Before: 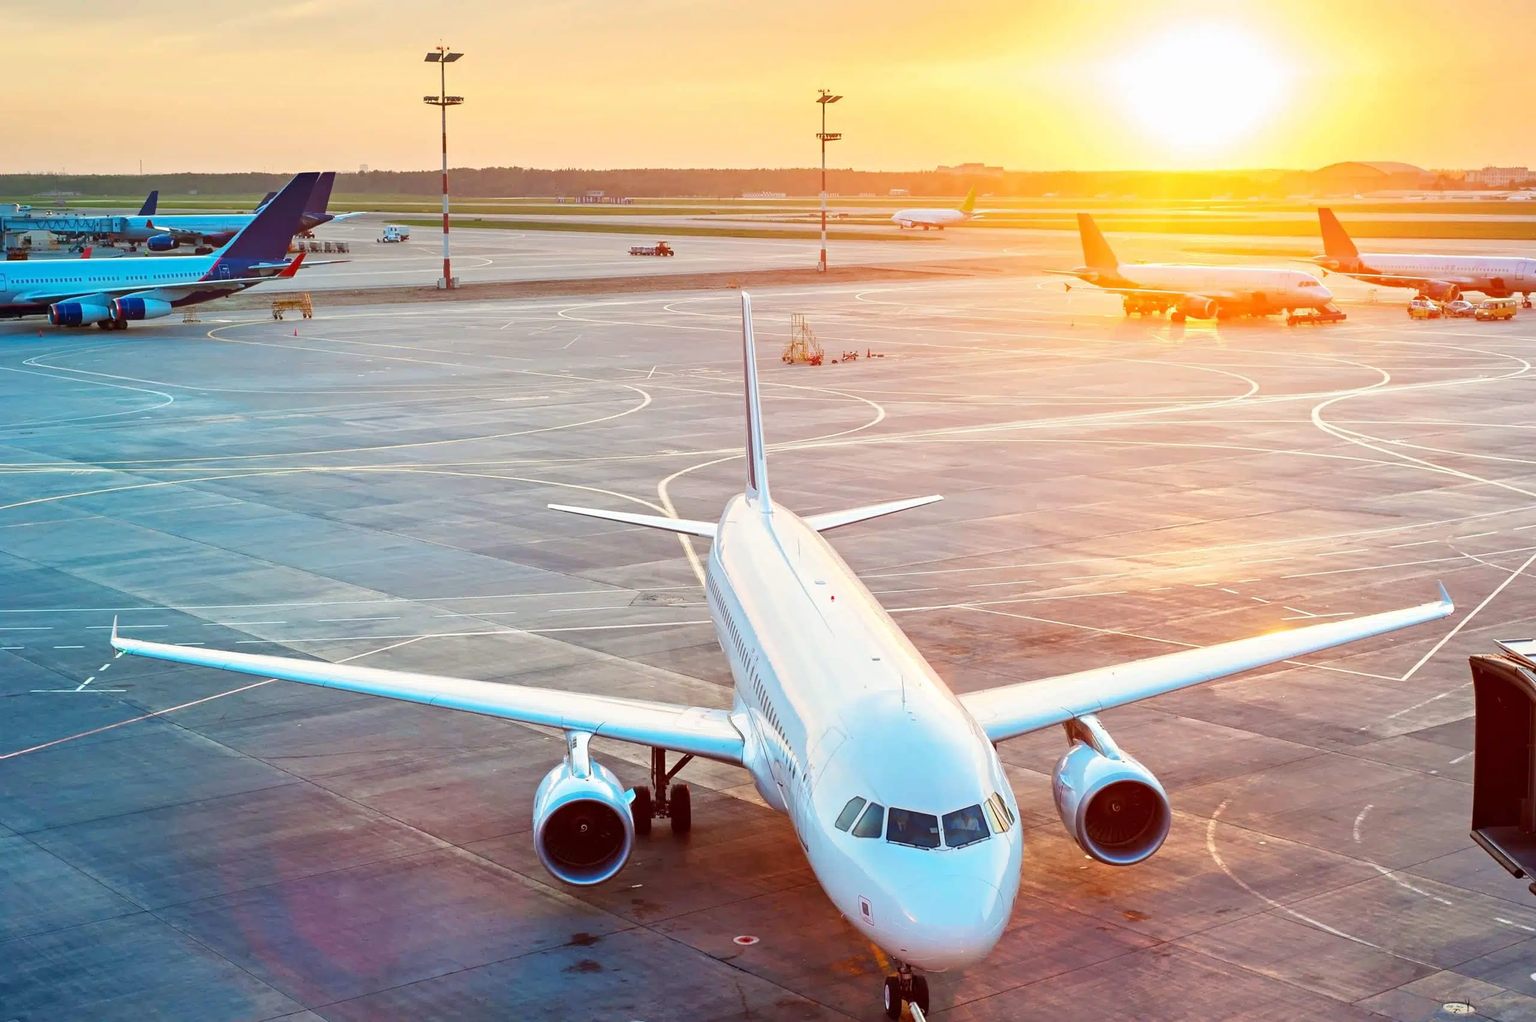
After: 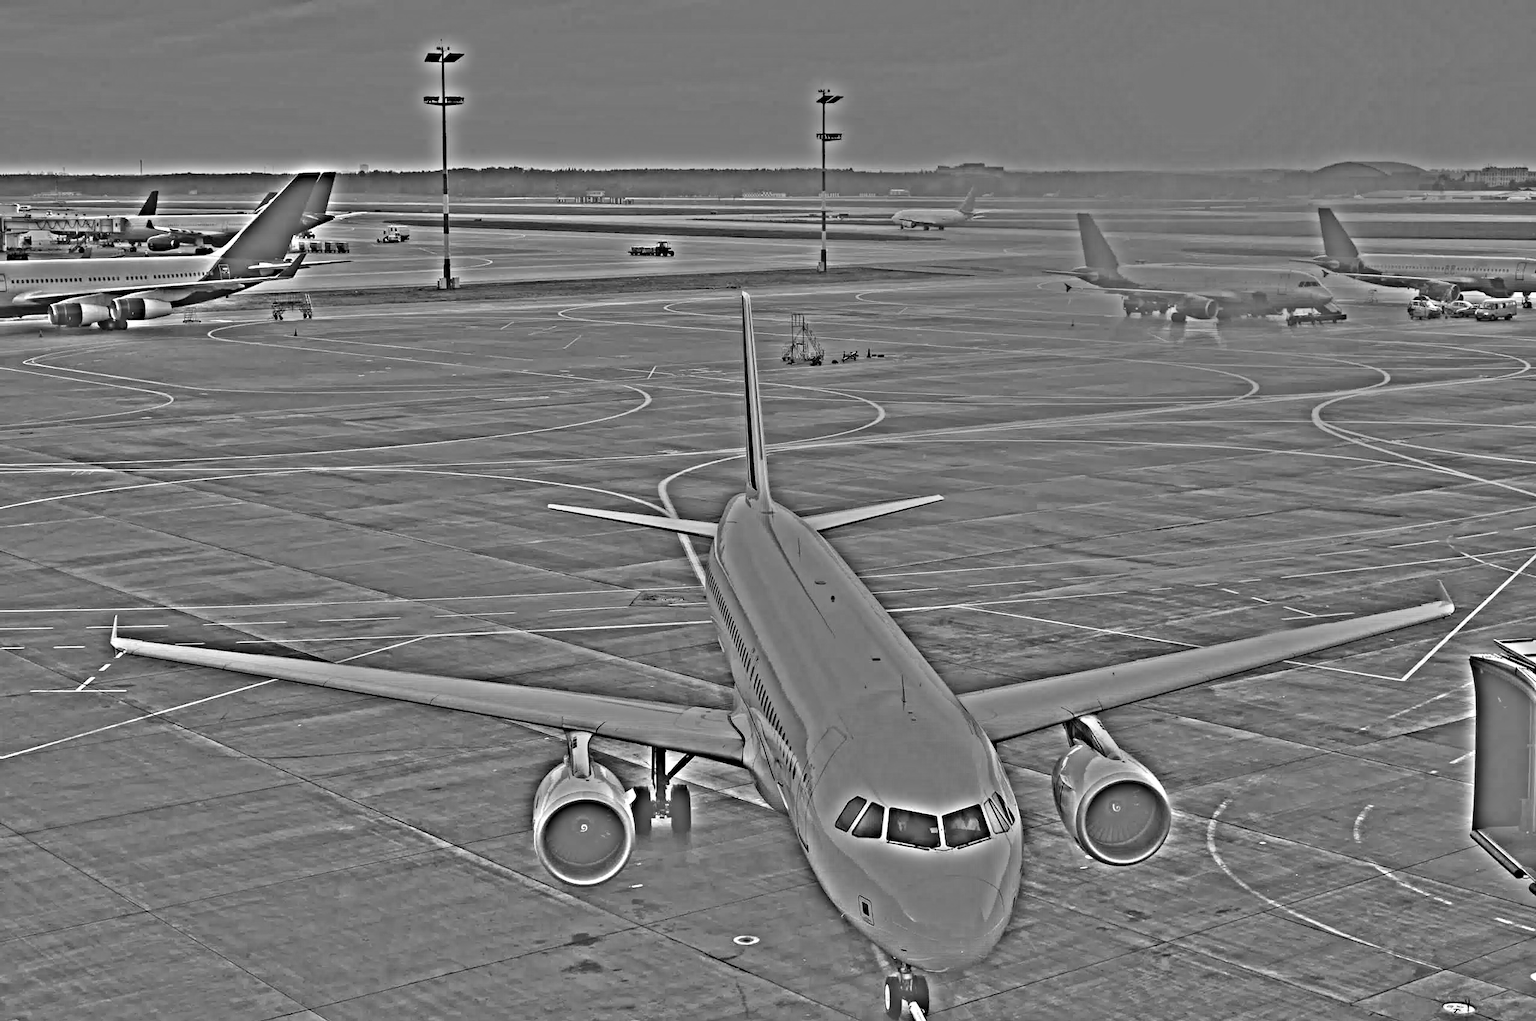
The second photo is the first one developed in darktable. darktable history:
highpass: sharpness 49.79%, contrast boost 49.79%
exposure: compensate highlight preservation false
